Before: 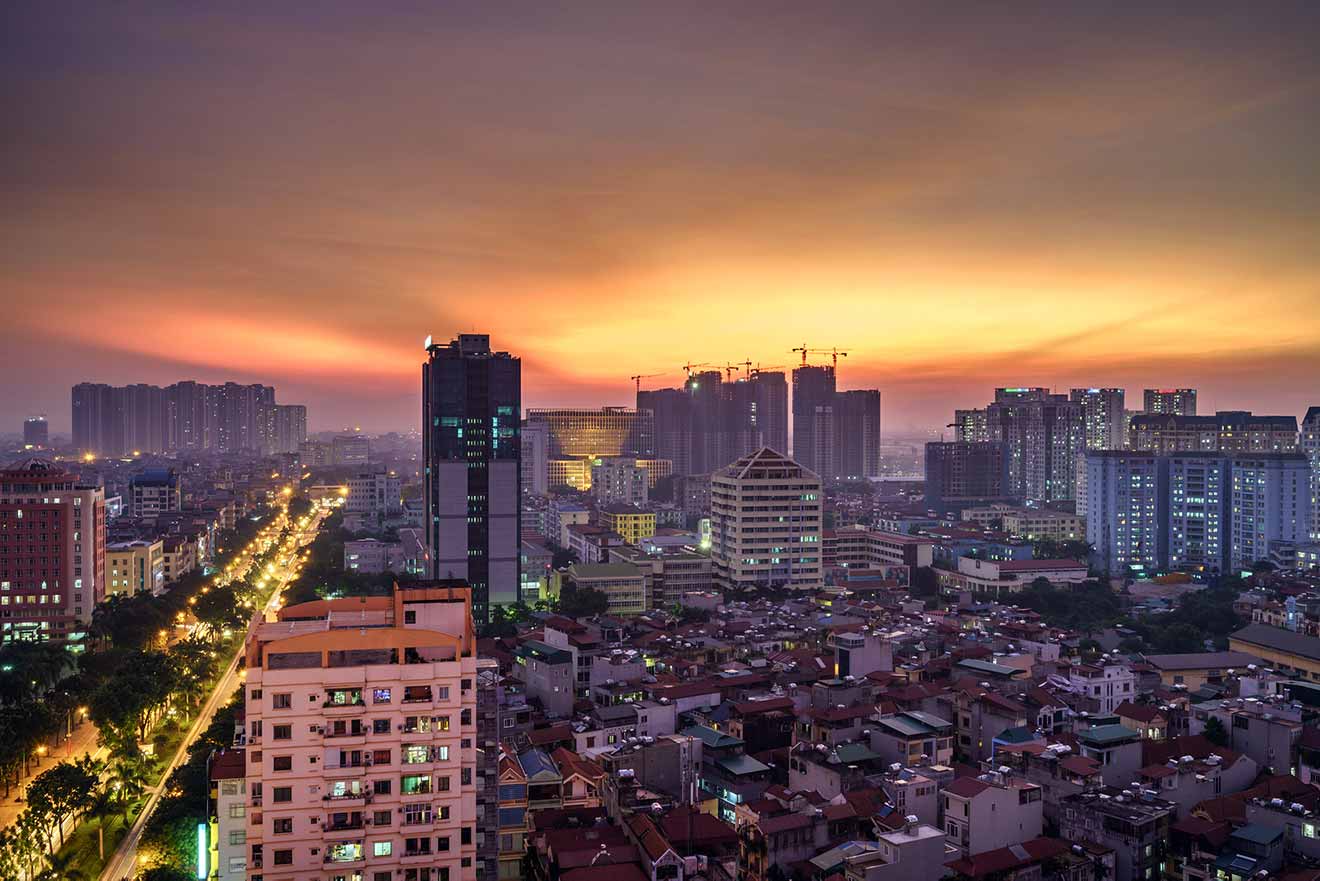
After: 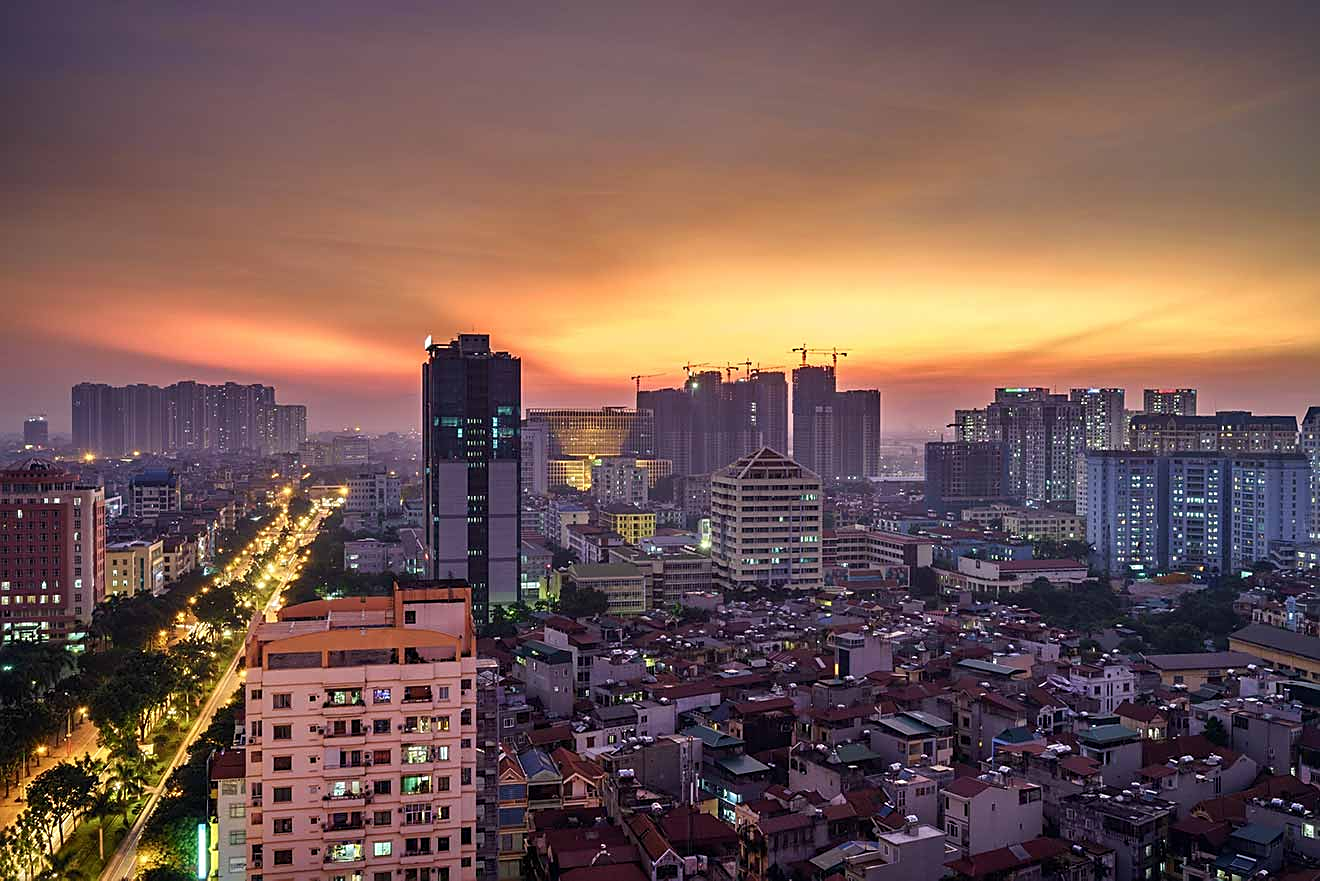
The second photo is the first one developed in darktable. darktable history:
sharpen: amount 0.479
